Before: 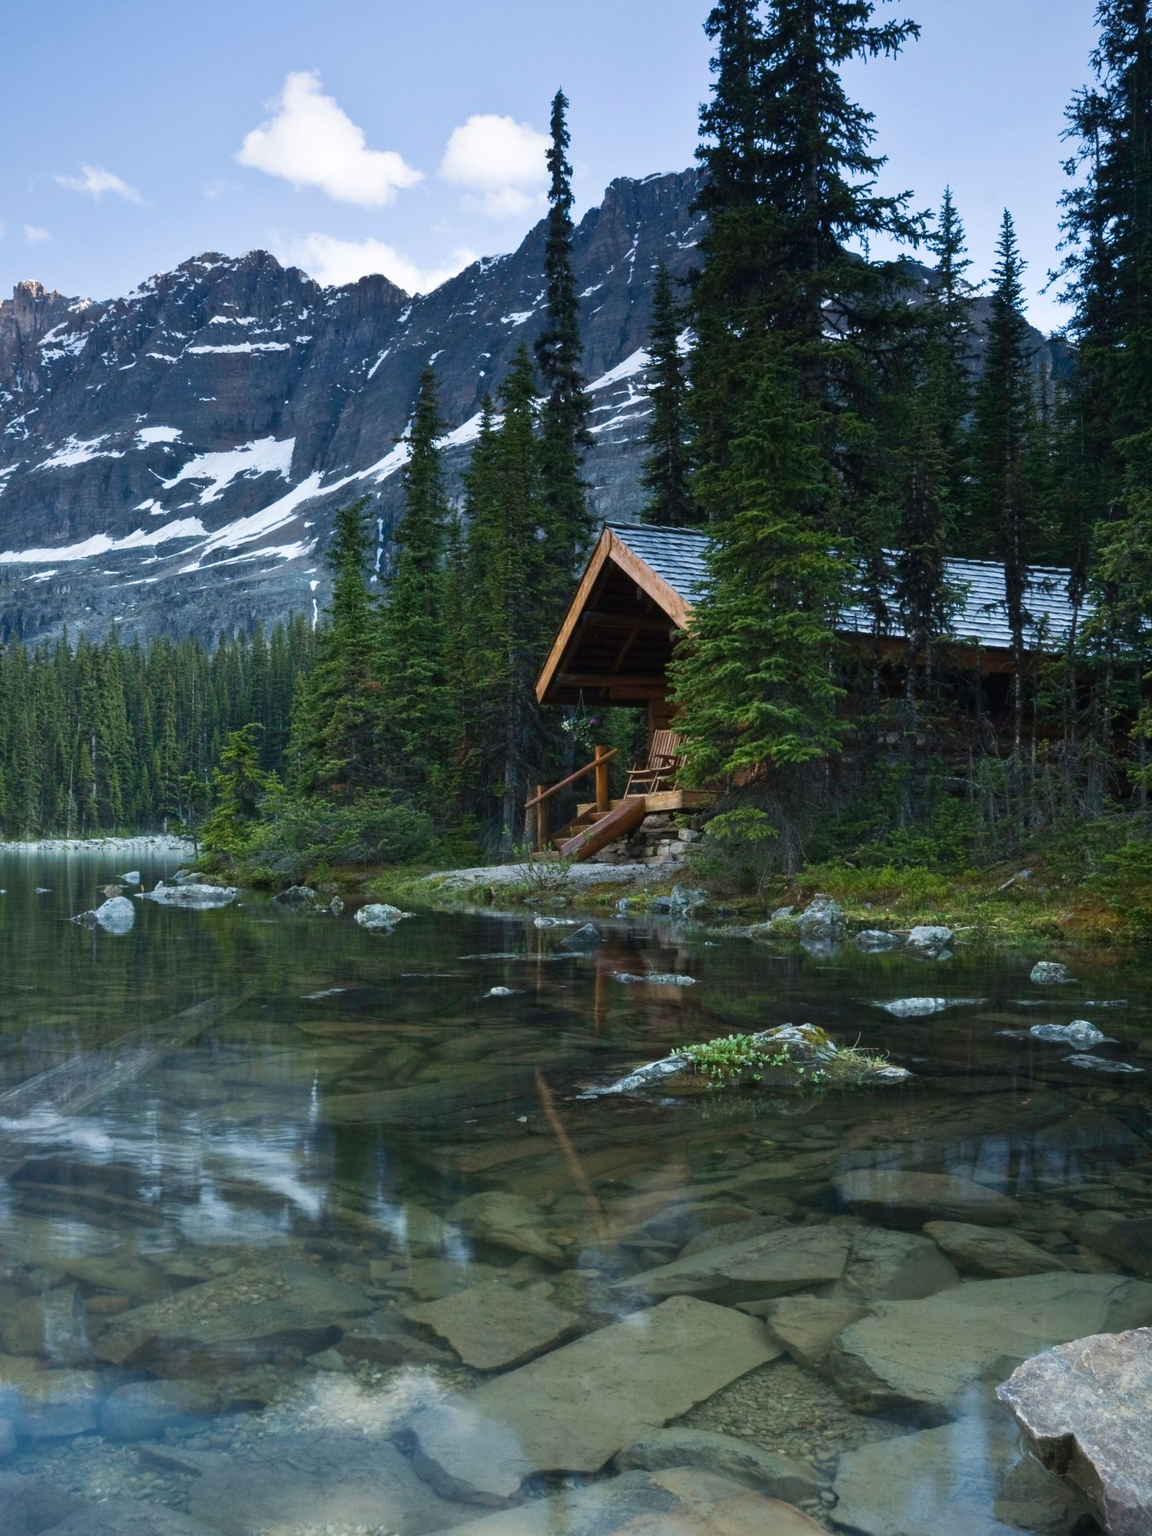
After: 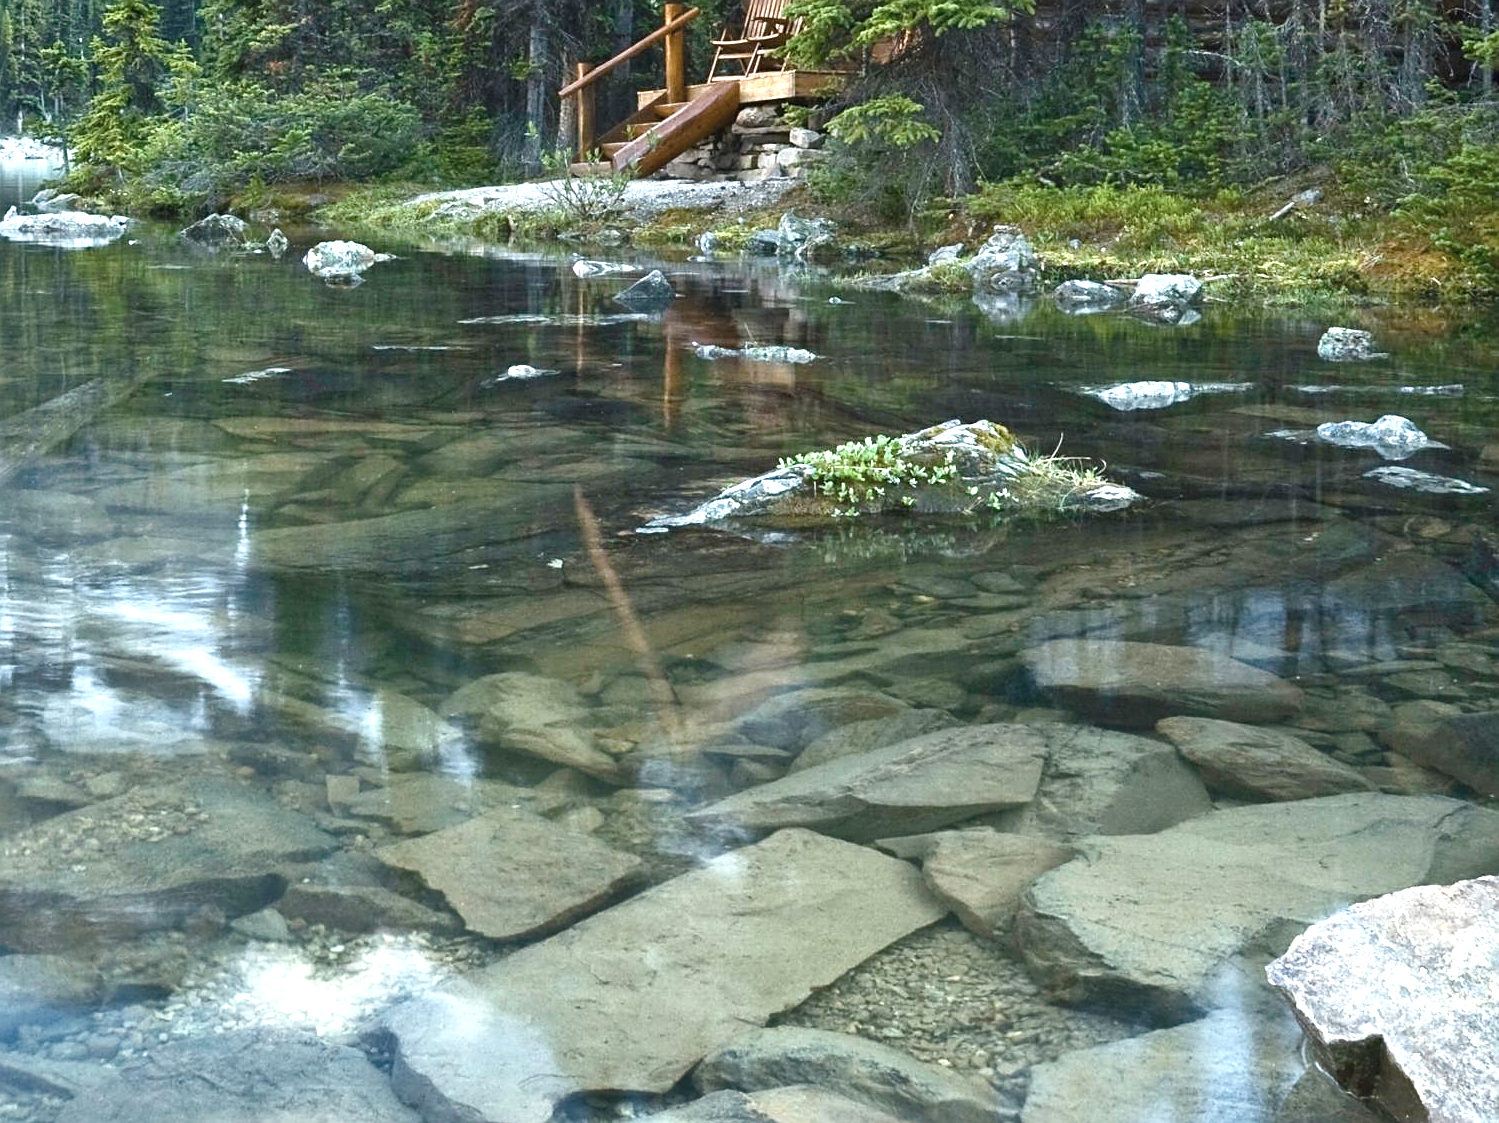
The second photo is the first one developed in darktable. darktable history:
shadows and highlights: soften with gaussian
contrast brightness saturation: contrast 0.101, saturation -0.376
exposure: black level correction 0, exposure 1.471 EV, compensate exposure bias true, compensate highlight preservation false
crop and rotate: left 13.236%, top 48.423%, bottom 2.797%
sharpen: on, module defaults
color balance rgb: perceptual saturation grading › global saturation 34.698%, perceptual saturation grading › highlights -25.516%, perceptual saturation grading › shadows 49.347%
